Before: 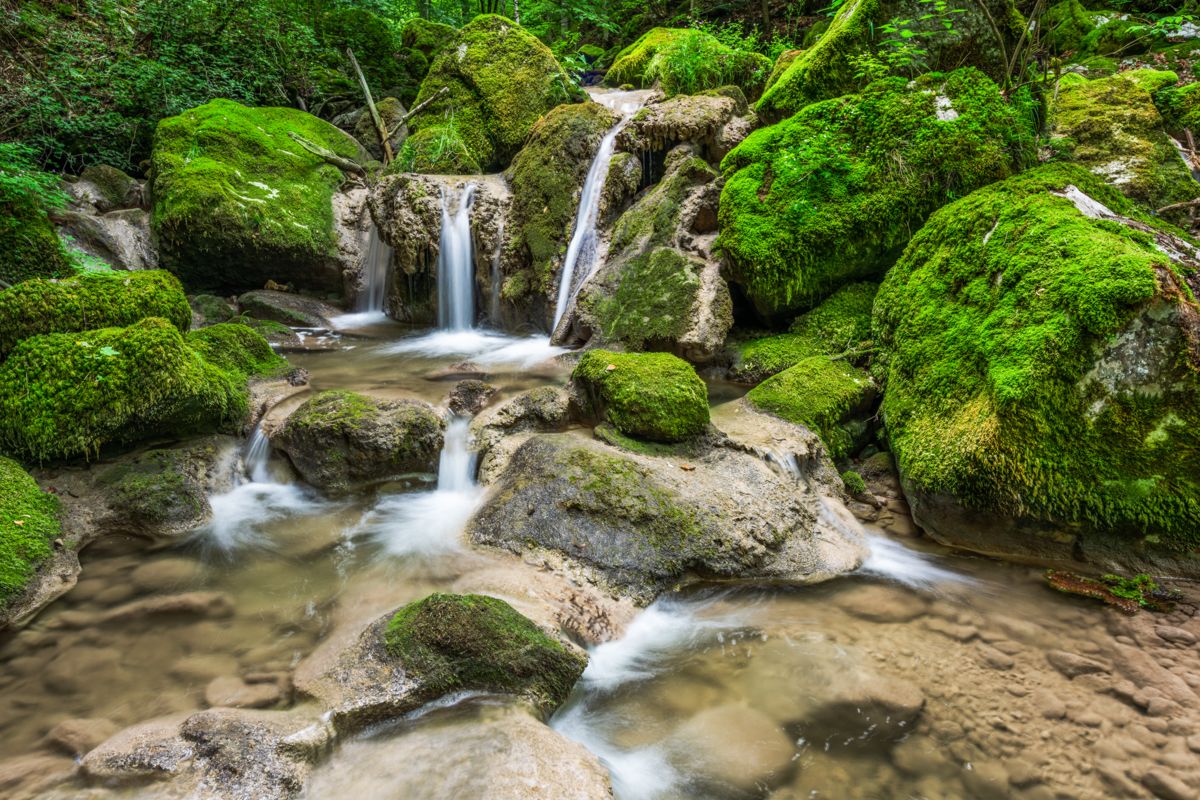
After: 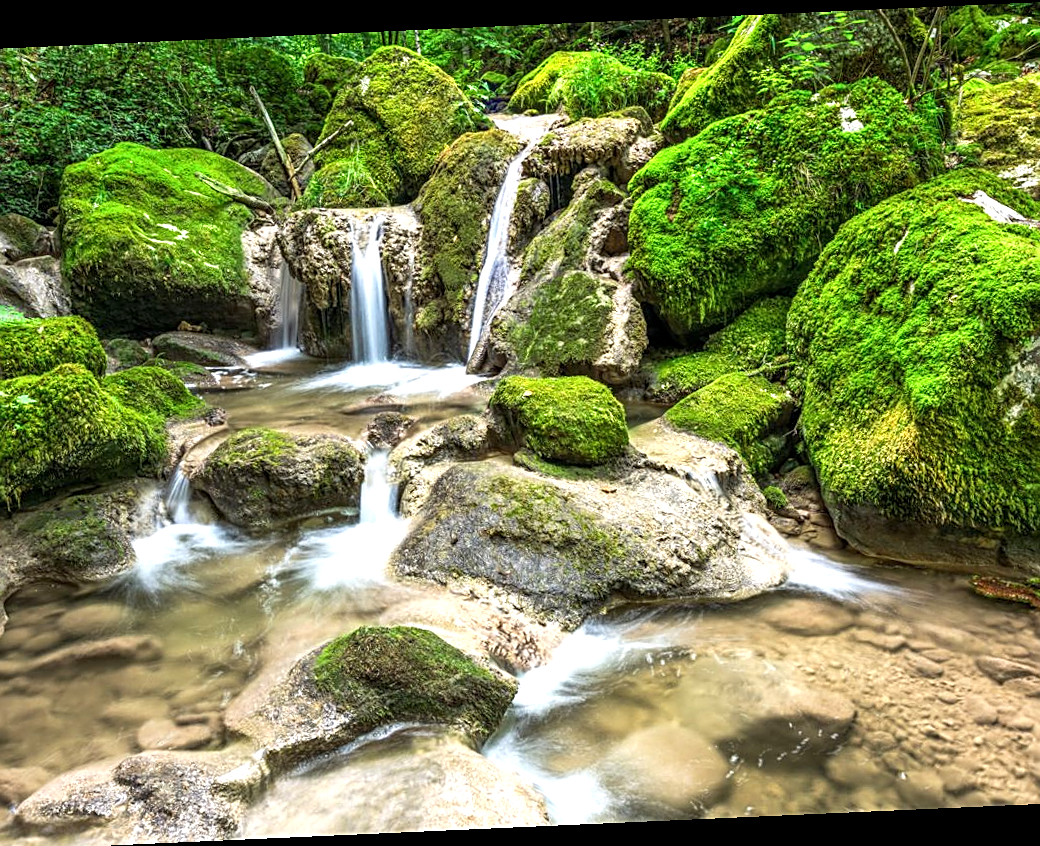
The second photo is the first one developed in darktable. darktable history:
local contrast: highlights 100%, shadows 100%, detail 120%, midtone range 0.2
exposure: black level correction 0, exposure 0.7 EV, compensate exposure bias true, compensate highlight preservation false
rotate and perspective: rotation -2.56°, automatic cropping off
crop: left 8.026%, right 7.374%
sharpen: on, module defaults
